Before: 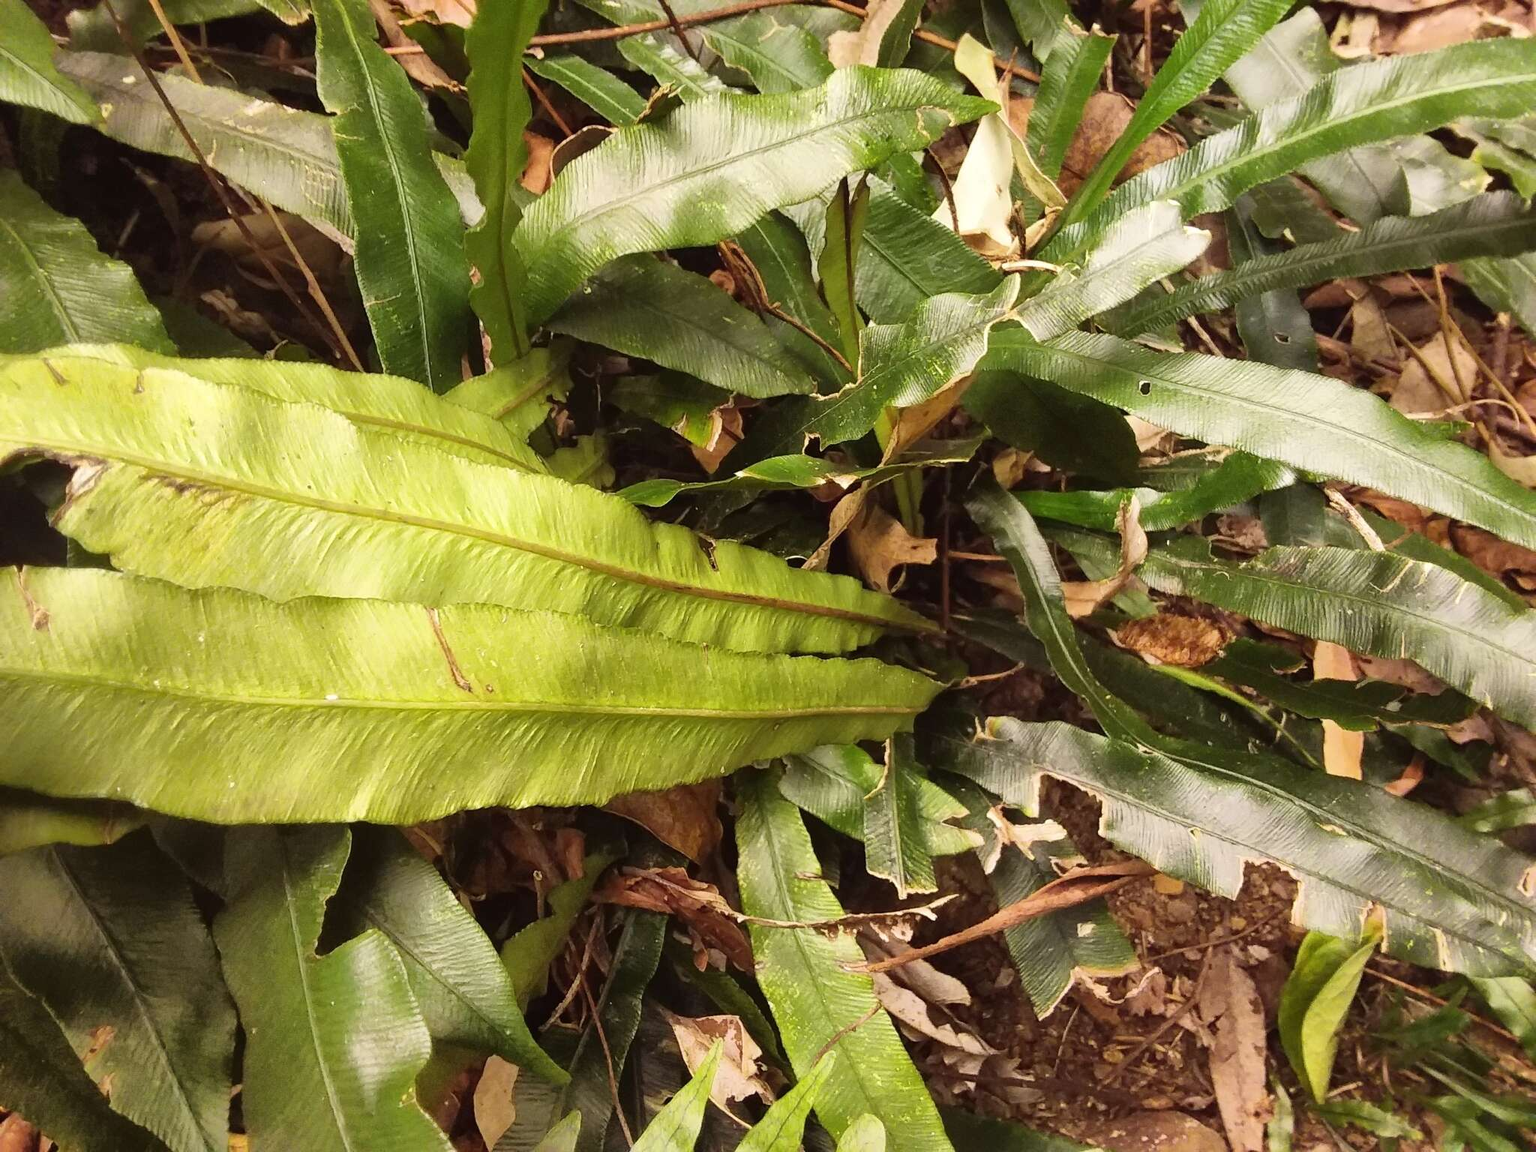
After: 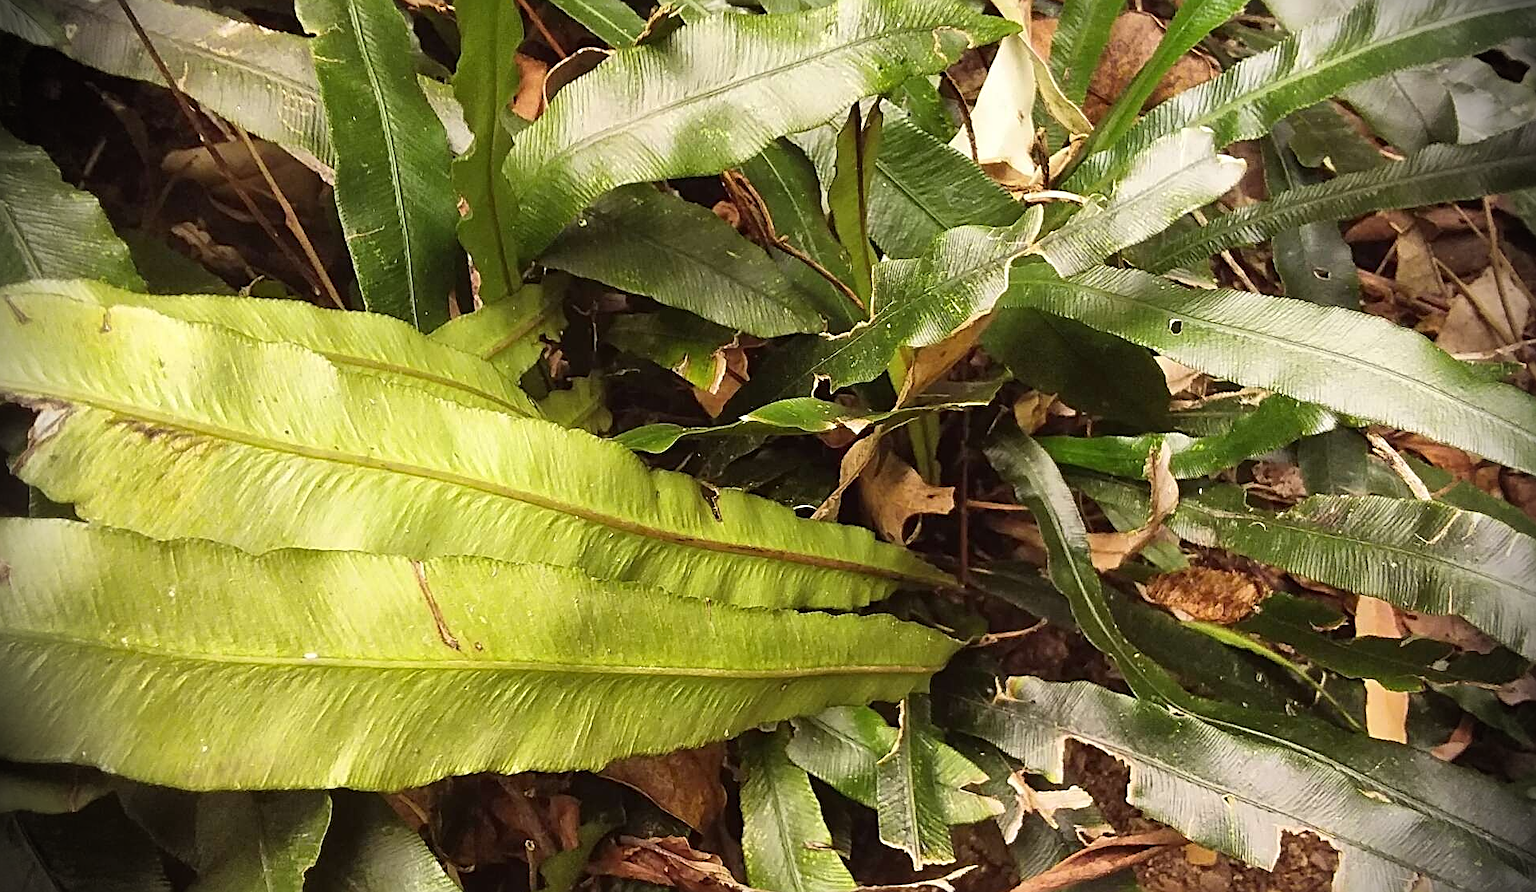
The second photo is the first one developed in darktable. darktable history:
vignetting: fall-off start 87.52%, fall-off radius 25.13%, brightness -0.876, unbound false
sharpen: radius 2.548, amount 0.646
crop: left 2.631%, top 7.059%, right 3.354%, bottom 20.128%
